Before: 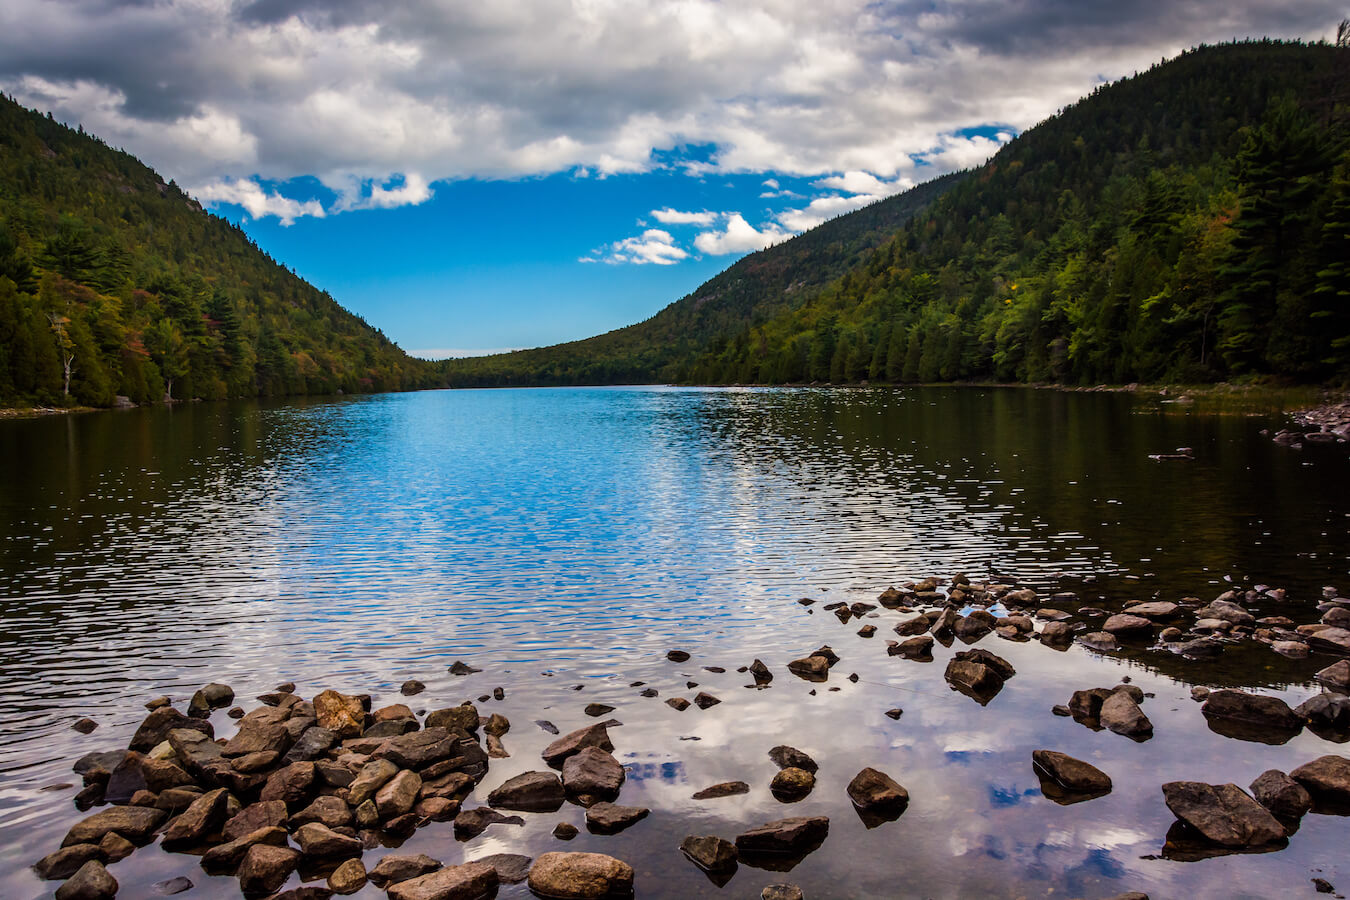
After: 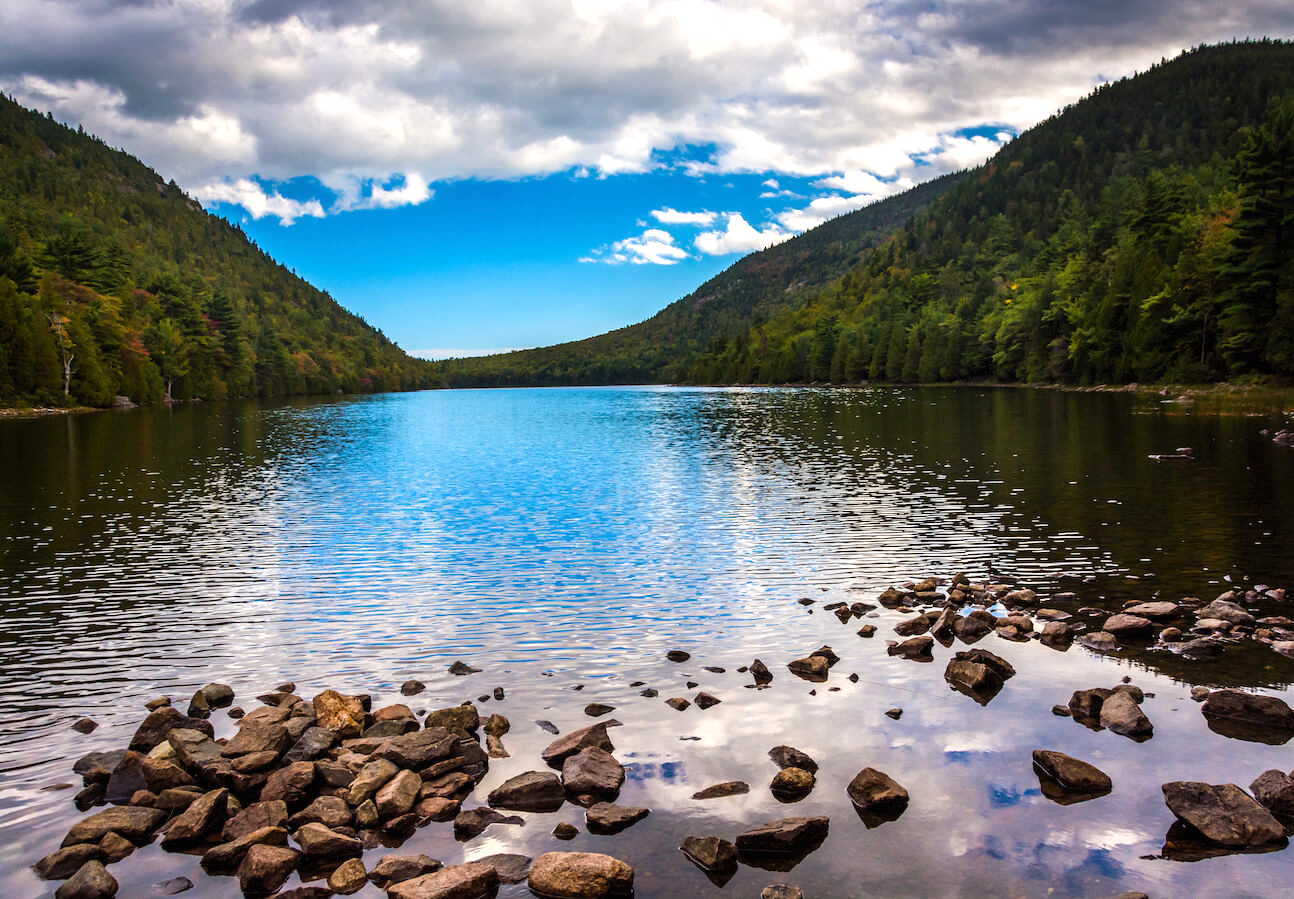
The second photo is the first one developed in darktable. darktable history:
crop: right 4.126%, bottom 0.031%
exposure: black level correction 0, exposure 0.5 EV, compensate exposure bias true, compensate highlight preservation false
